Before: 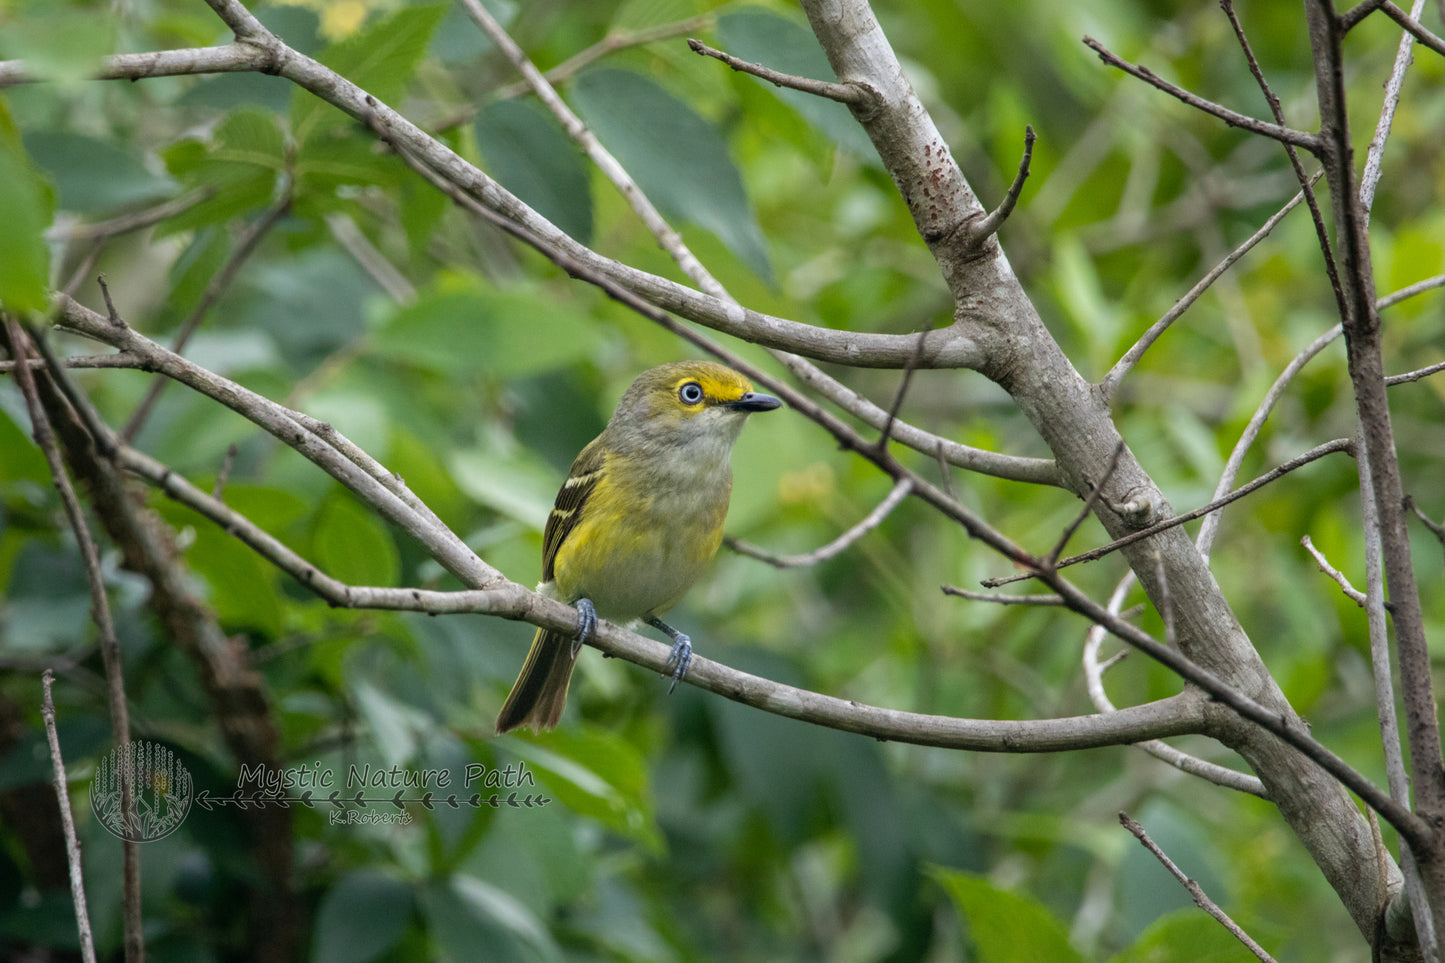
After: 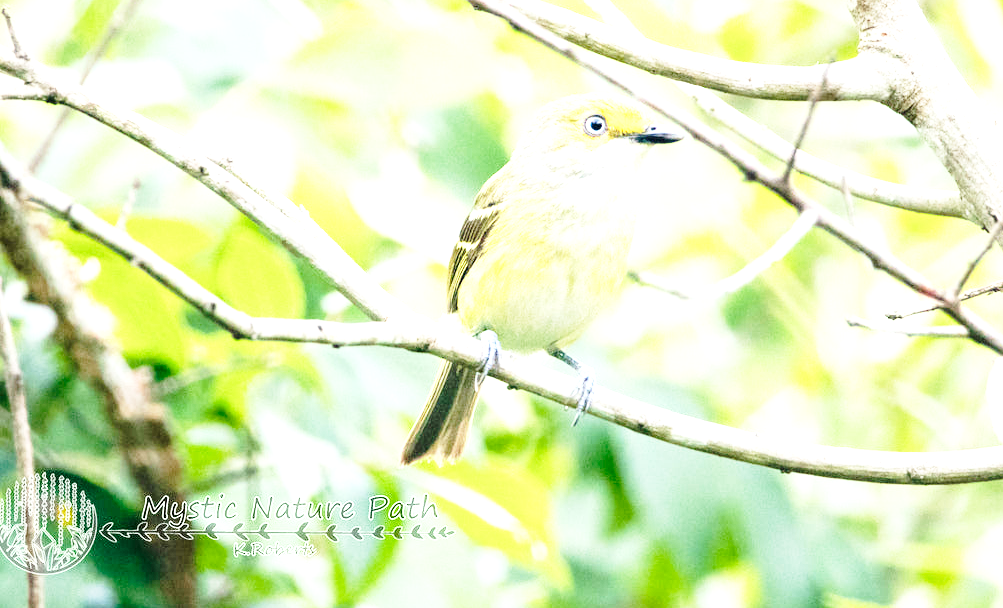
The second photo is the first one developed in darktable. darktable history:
exposure: black level correction 0.001, exposure 2.627 EV, compensate highlight preservation false
crop: left 6.684%, top 27.884%, right 23.871%, bottom 8.893%
base curve: curves: ch0 [(0, 0) (0.028, 0.03) (0.121, 0.232) (0.46, 0.748) (0.859, 0.968) (1, 1)], preserve colors none
